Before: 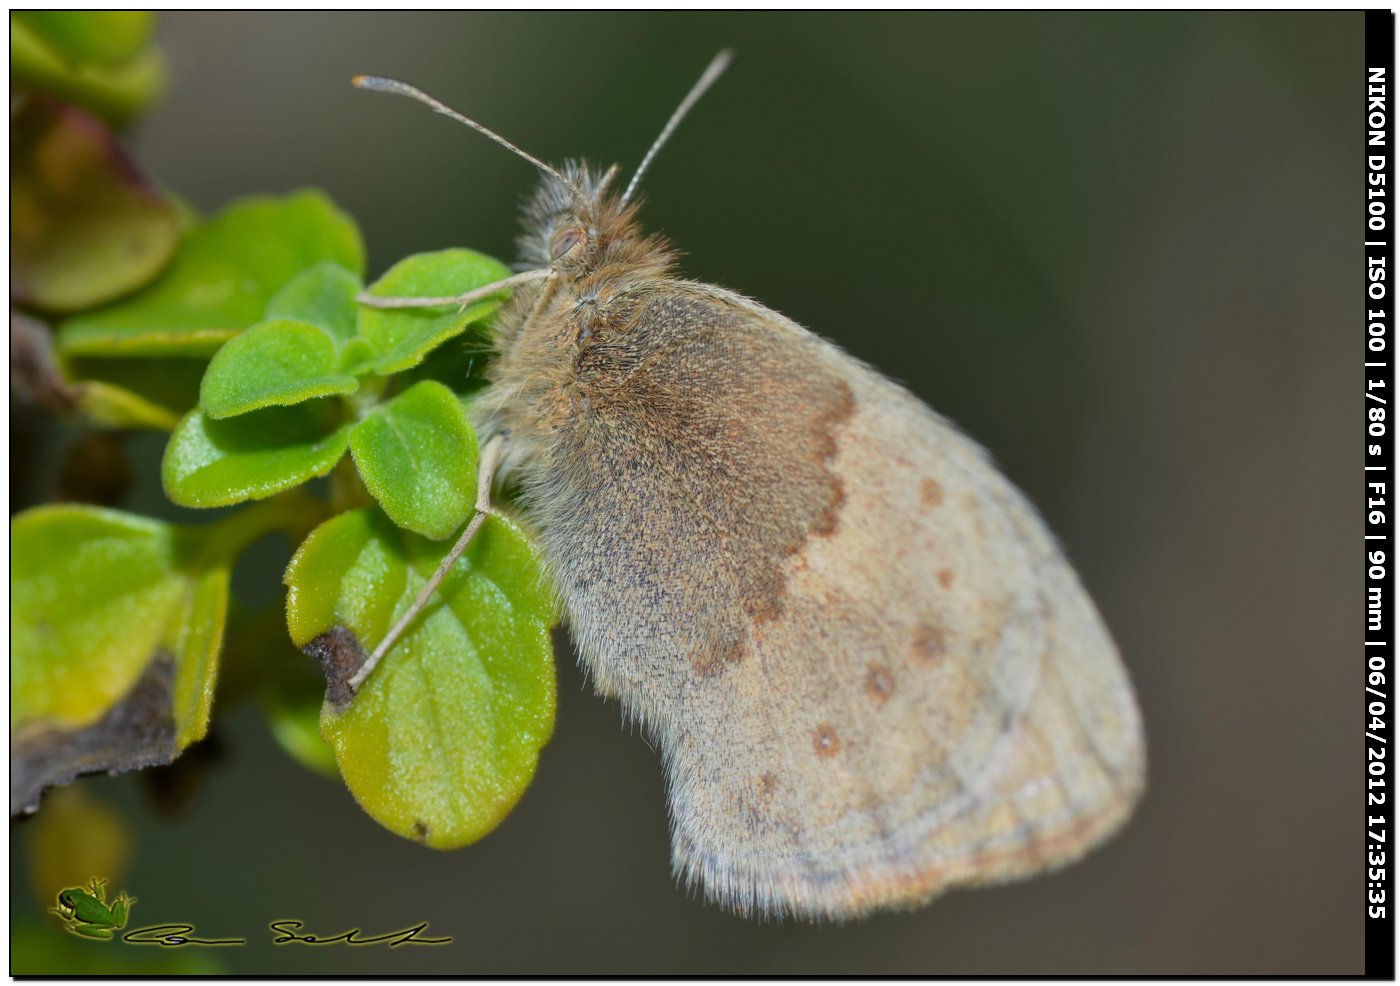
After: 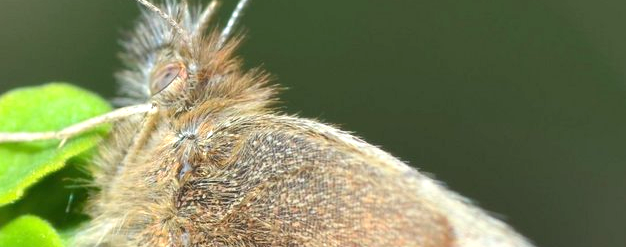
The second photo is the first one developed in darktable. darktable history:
crop: left 28.64%, top 16.832%, right 26.637%, bottom 58.055%
exposure: black level correction 0, exposure 1 EV, compensate exposure bias true, compensate highlight preservation false
